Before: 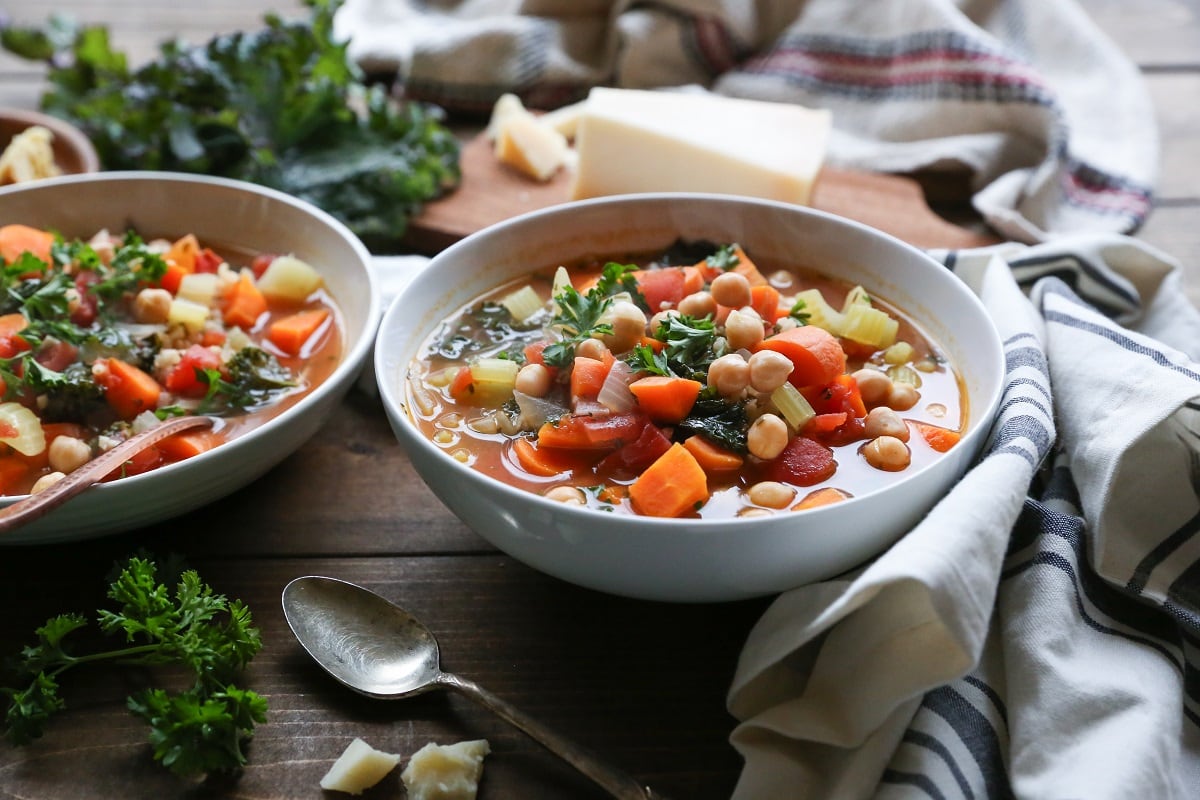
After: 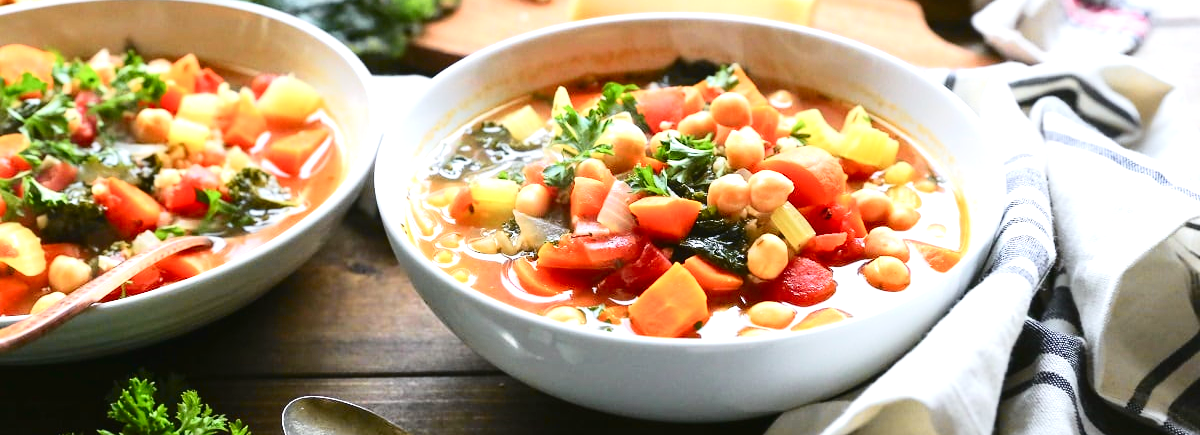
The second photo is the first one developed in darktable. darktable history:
tone curve: curves: ch0 [(0, 0.028) (0.037, 0.05) (0.123, 0.114) (0.19, 0.176) (0.269, 0.27) (0.48, 0.57) (0.595, 0.695) (0.718, 0.823) (0.855, 0.913) (1, 0.982)]; ch1 [(0, 0) (0.243, 0.245) (0.422, 0.415) (0.493, 0.495) (0.508, 0.506) (0.536, 0.538) (0.569, 0.58) (0.611, 0.644) (0.769, 0.807) (1, 1)]; ch2 [(0, 0) (0.249, 0.216) (0.349, 0.321) (0.424, 0.442) (0.476, 0.483) (0.498, 0.499) (0.517, 0.519) (0.532, 0.547) (0.569, 0.608) (0.614, 0.661) (0.706, 0.75) (0.808, 0.809) (0.991, 0.968)], color space Lab, independent channels, preserve colors none
exposure: black level correction 0.001, exposure 1.036 EV, compensate highlight preservation false
crop and rotate: top 22.559%, bottom 22.962%
